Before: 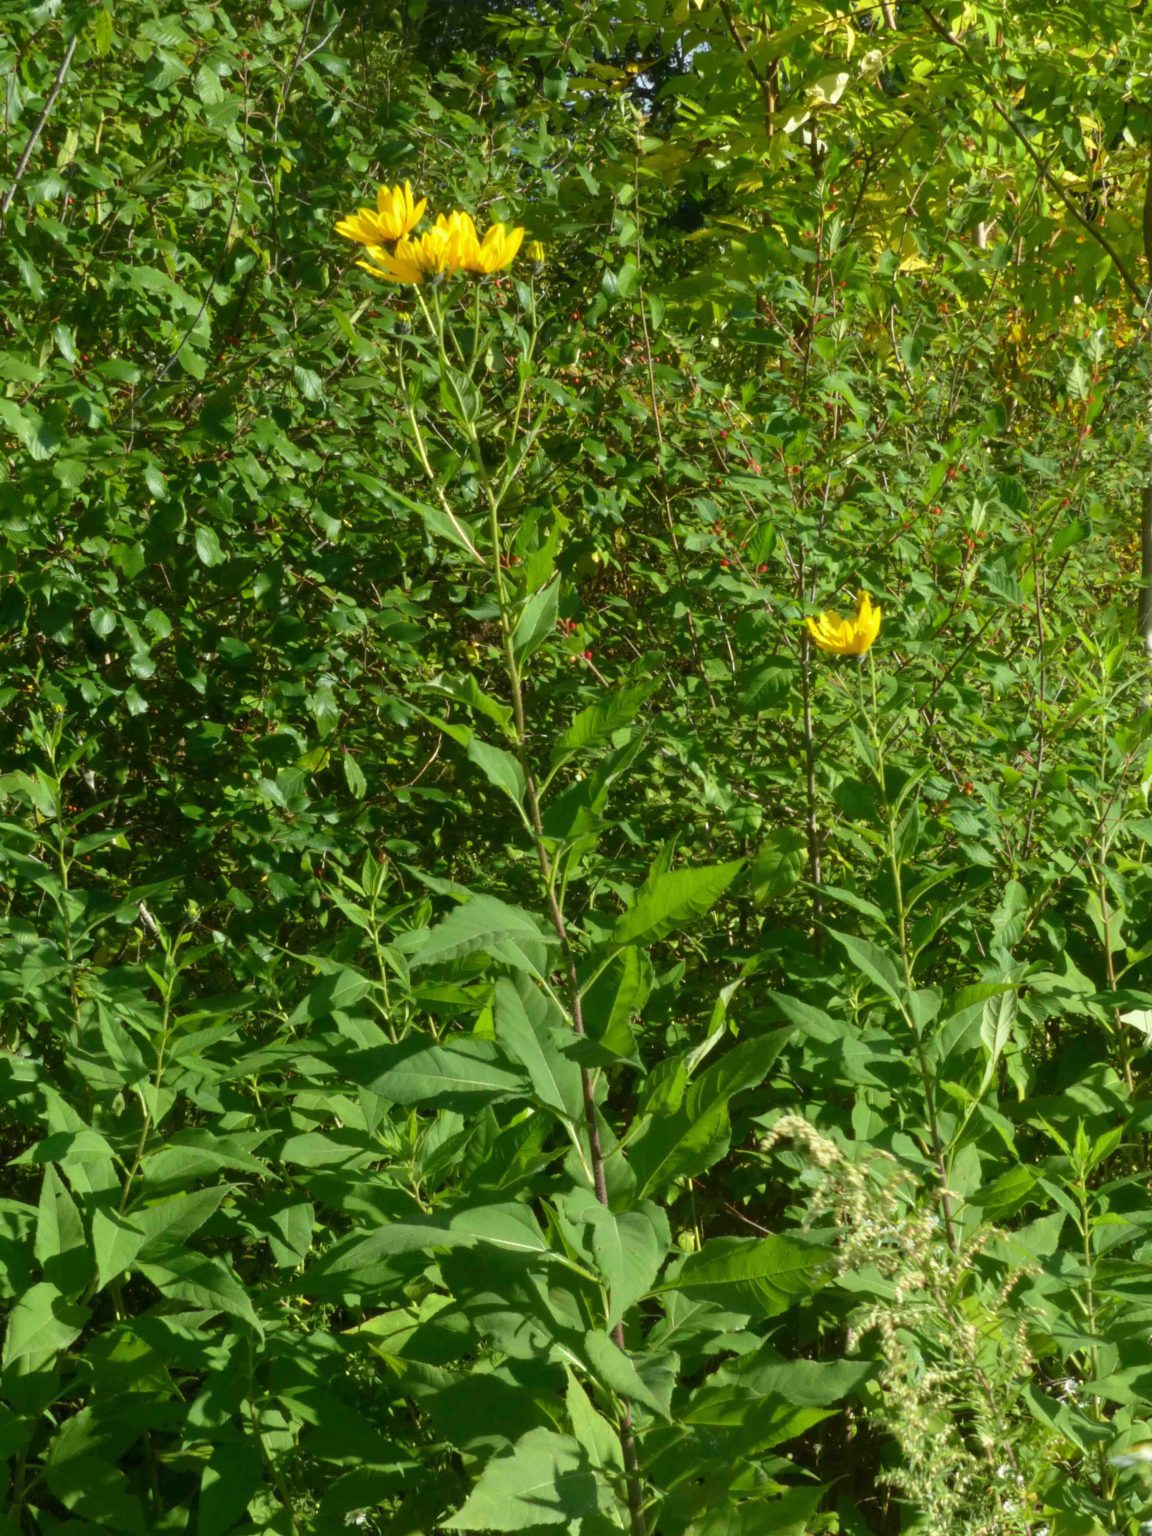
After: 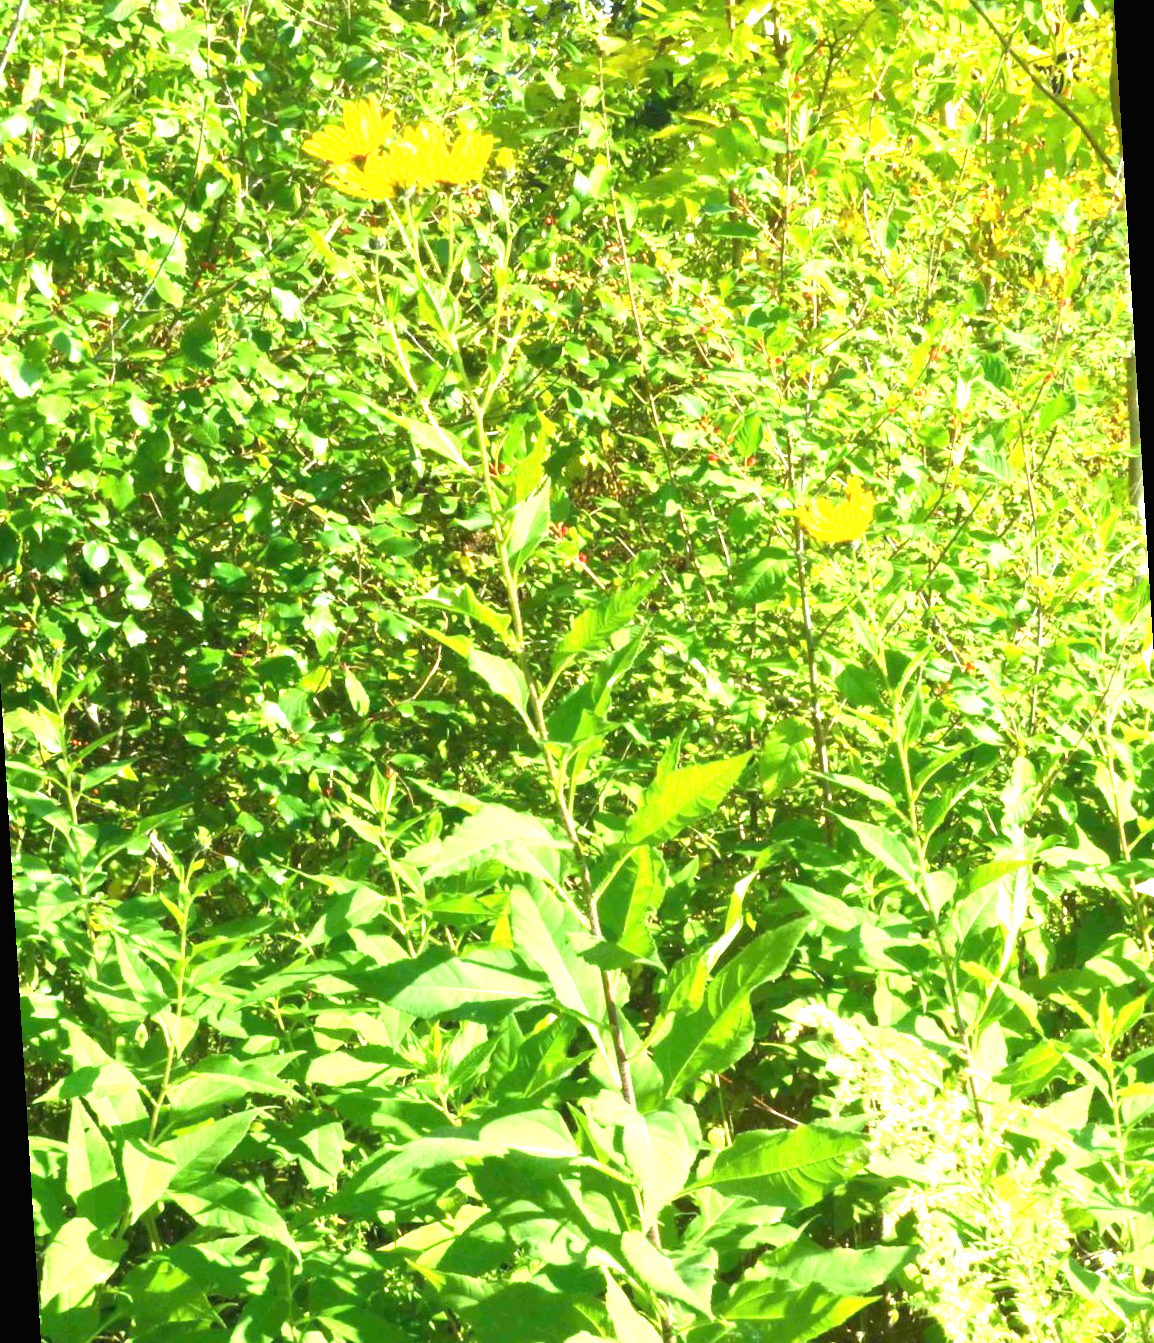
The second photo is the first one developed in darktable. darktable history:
rotate and perspective: rotation -3.52°, crop left 0.036, crop right 0.964, crop top 0.081, crop bottom 0.919
exposure: black level correction 0, exposure 0.7 EV, compensate exposure bias true, compensate highlight preservation false
